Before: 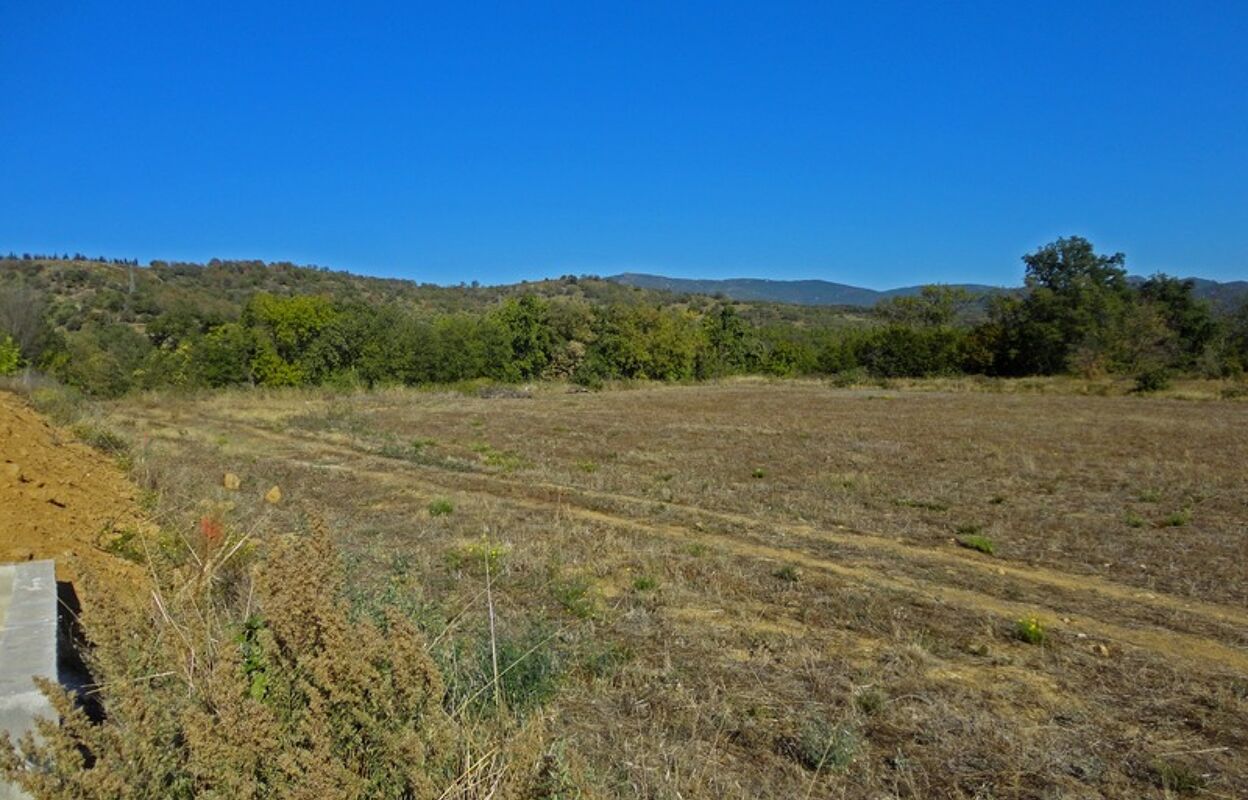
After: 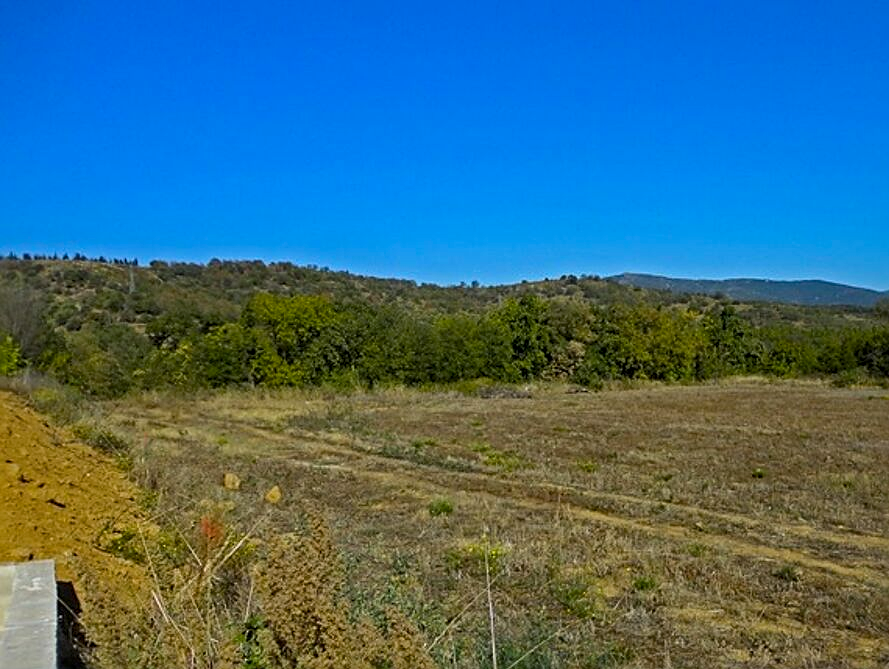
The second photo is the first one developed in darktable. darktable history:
crop: right 28.731%, bottom 16.254%
exposure: black level correction 0.002, exposure -0.098 EV, compensate highlight preservation false
sharpen: on, module defaults
local contrast: mode bilateral grid, contrast 25, coarseness 50, detail 123%, midtone range 0.2
contrast brightness saturation: saturation -0.098
tone equalizer: -8 EV 0 EV, -7 EV 0.003 EV, -6 EV -0.003 EV, -5 EV -0.004 EV, -4 EV -0.081 EV, -3 EV -0.2 EV, -2 EV -0.296 EV, -1 EV 0.088 EV, +0 EV 0.327 EV
color balance rgb: perceptual saturation grading › global saturation 30.059%
